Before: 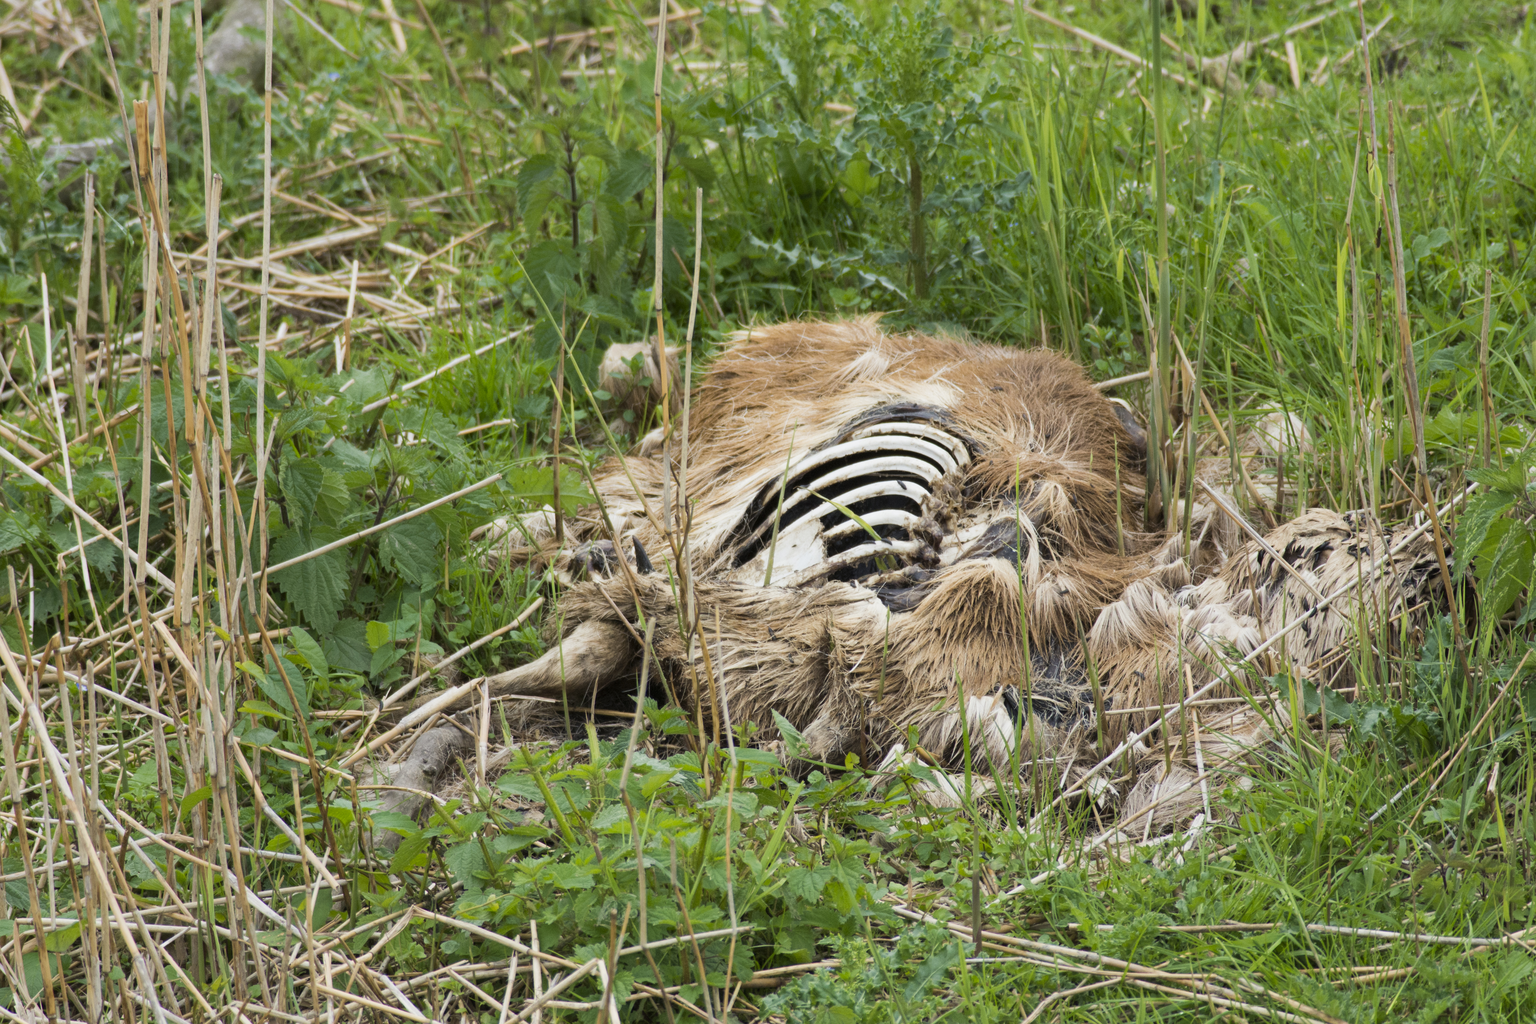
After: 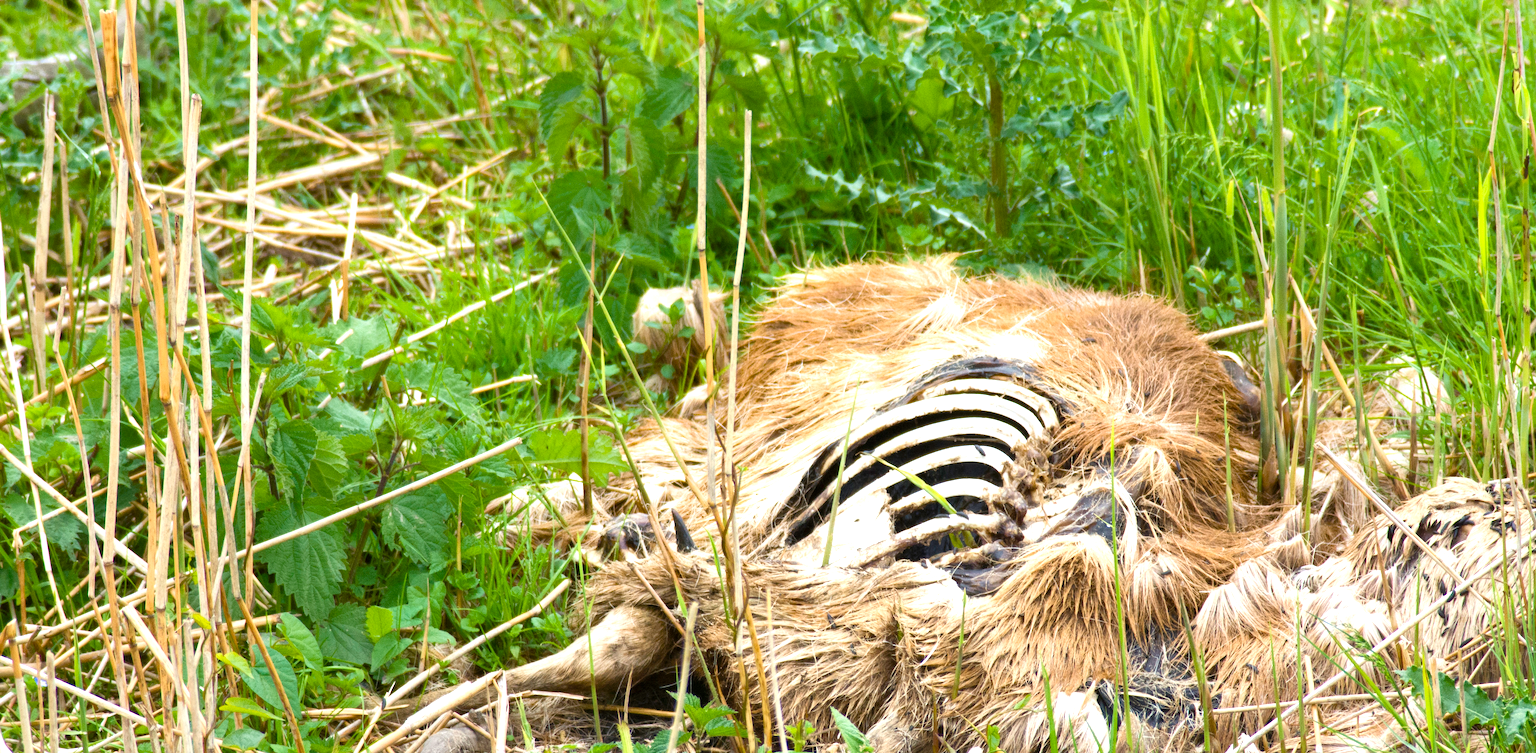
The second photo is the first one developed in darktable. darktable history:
exposure: black level correction 0, exposure 0.894 EV, compensate highlight preservation false
crop: left 3.037%, top 8.982%, right 9.642%, bottom 26.736%
color balance rgb: perceptual saturation grading › global saturation 20%, perceptual saturation grading › highlights -25.385%, perceptual saturation grading › shadows 24.207%, global vibrance 32.568%
tone equalizer: on, module defaults
